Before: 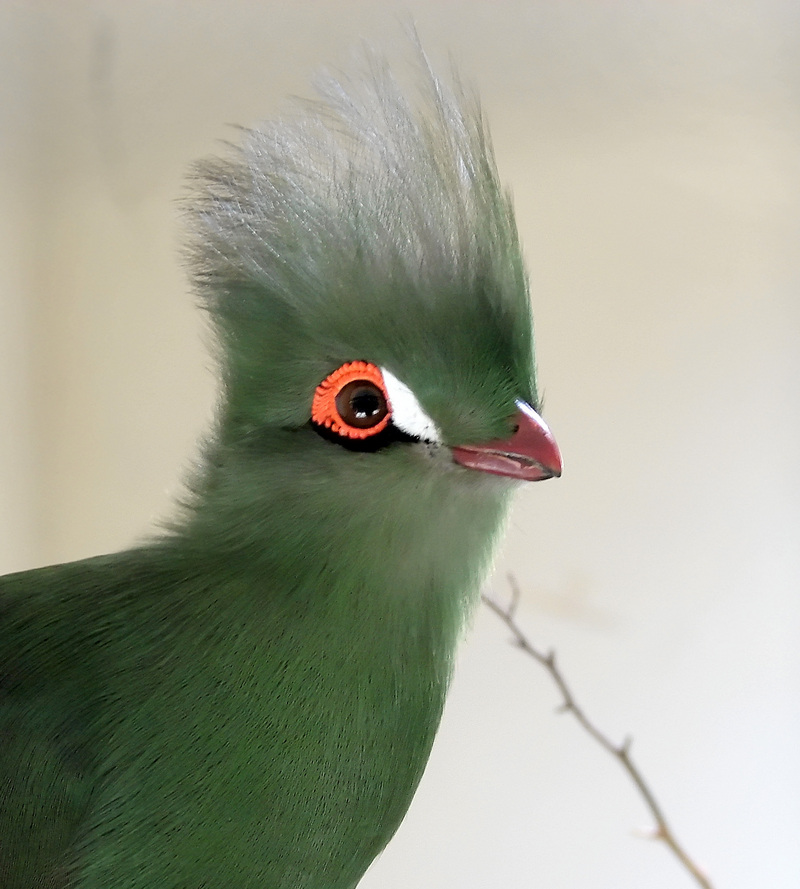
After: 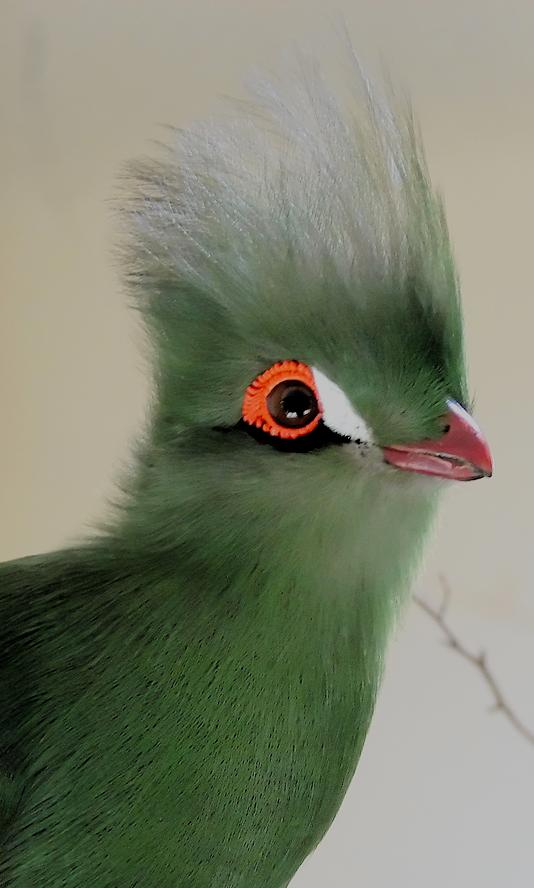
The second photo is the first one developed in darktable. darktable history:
crop and rotate: left 8.692%, right 24.539%
filmic rgb: middle gray luminance 18.05%, black relative exposure -7.52 EV, white relative exposure 8.5 EV, target black luminance 0%, hardness 2.23, latitude 17.58%, contrast 0.875, highlights saturation mix 5.79%, shadows ↔ highlights balance 10.74%, color science v4 (2020)
